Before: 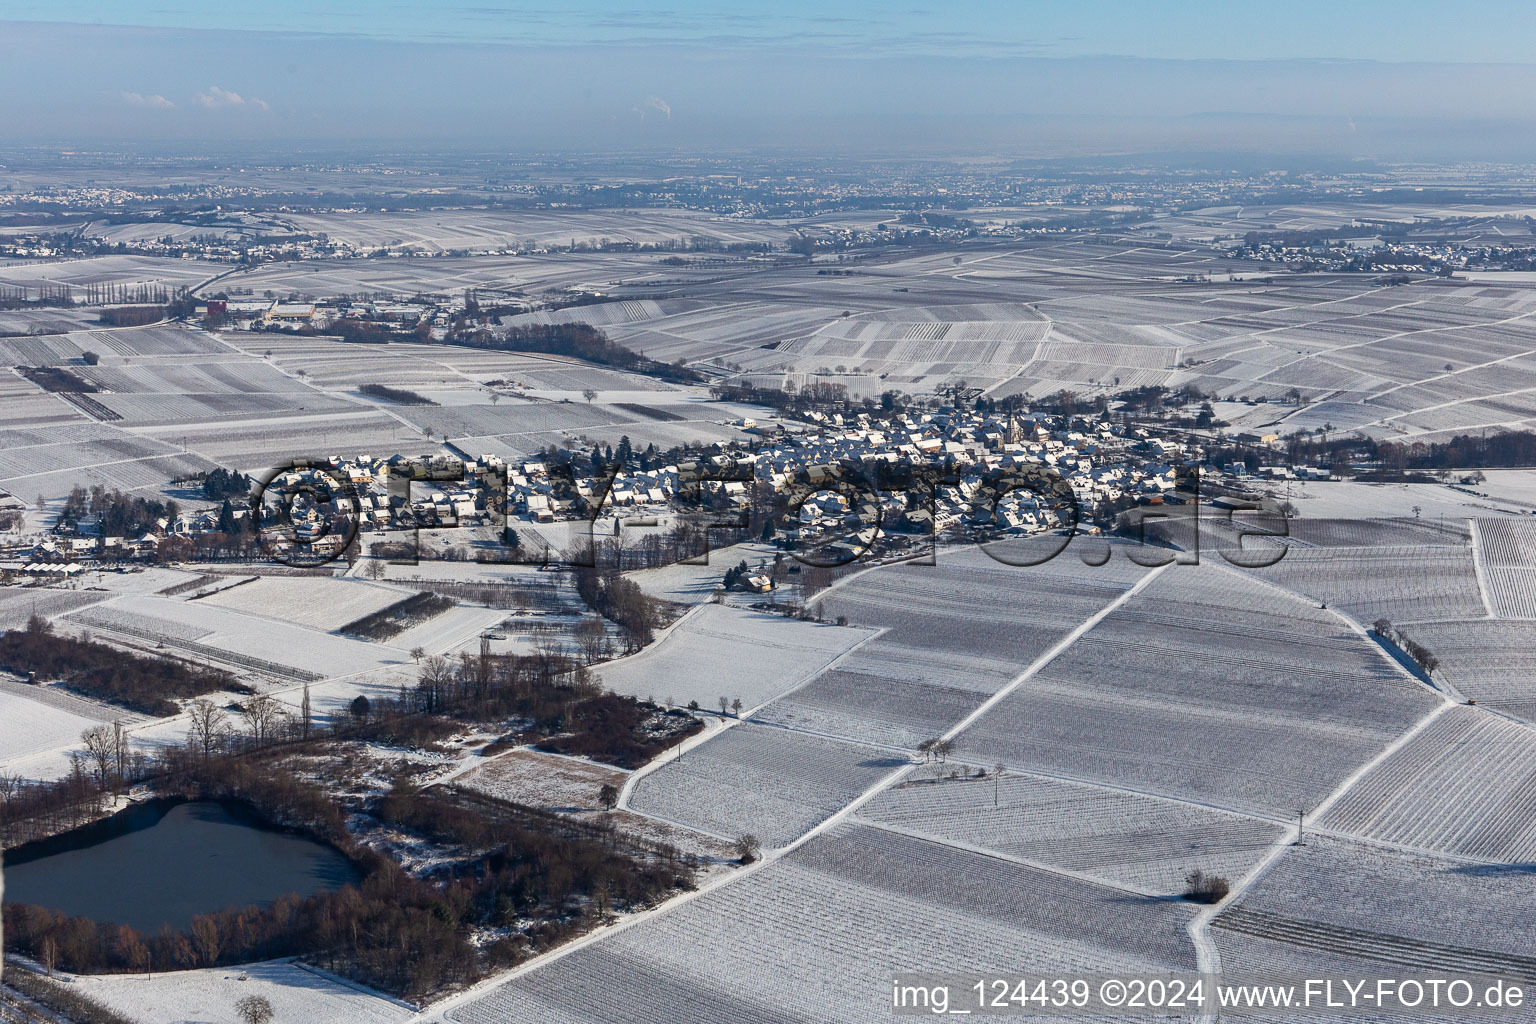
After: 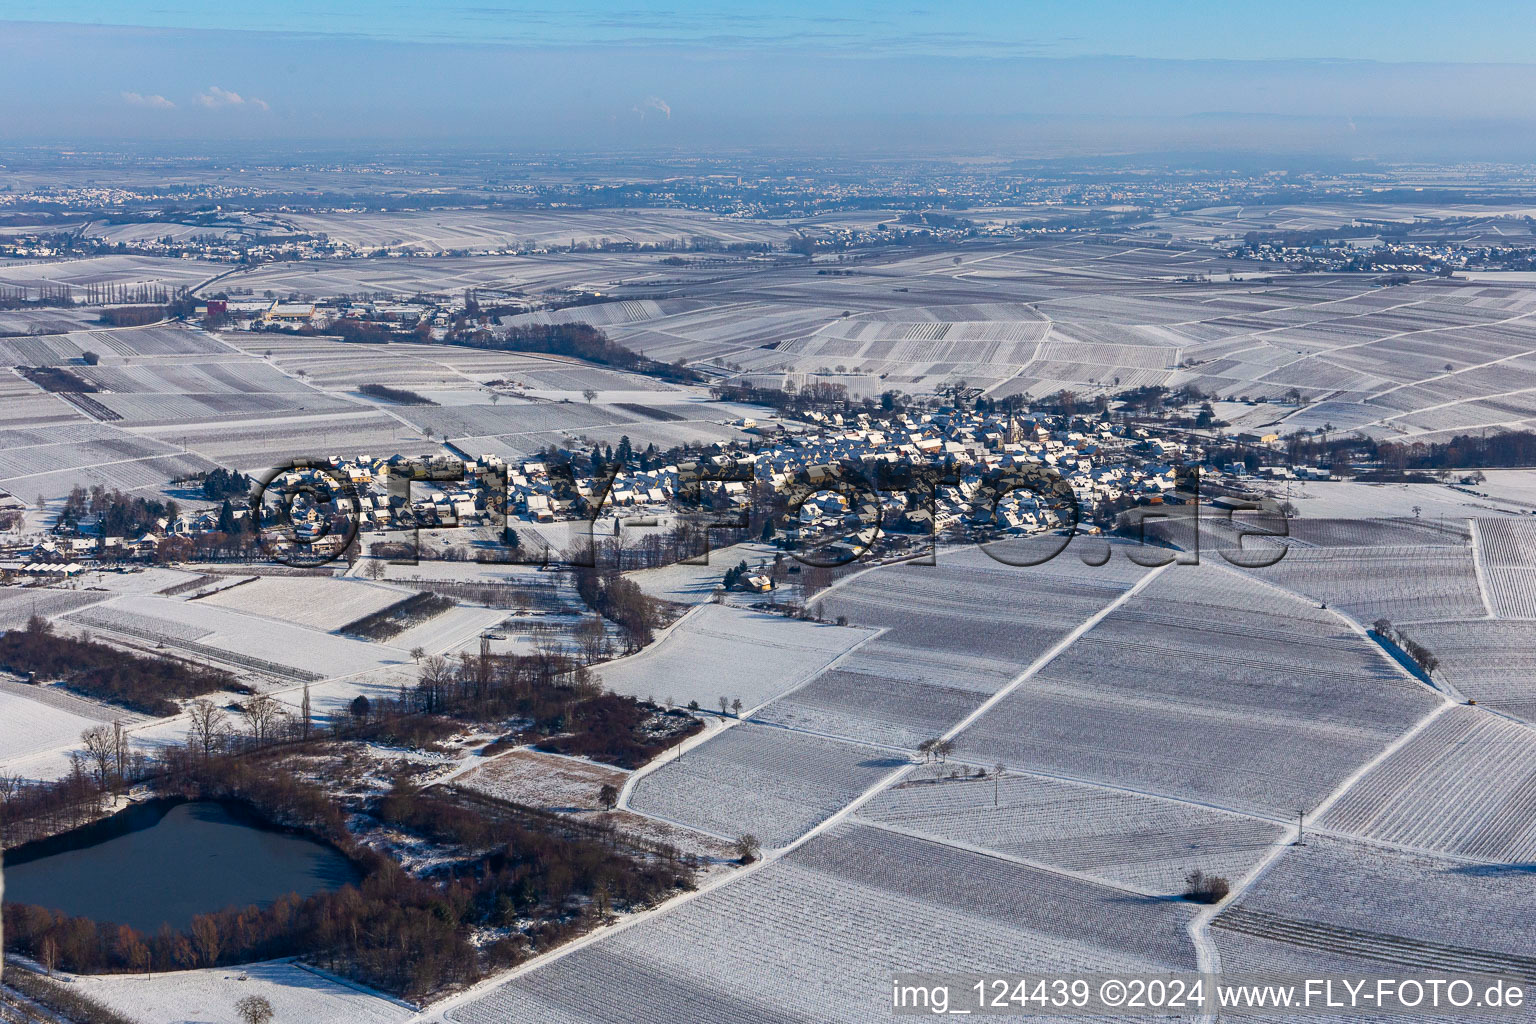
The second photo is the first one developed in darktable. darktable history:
color balance rgb: highlights gain › chroma 0.165%, highlights gain › hue 331.15°, linear chroma grading › global chroma 8.769%, perceptual saturation grading › global saturation 25.717%, global vibrance 9.399%
